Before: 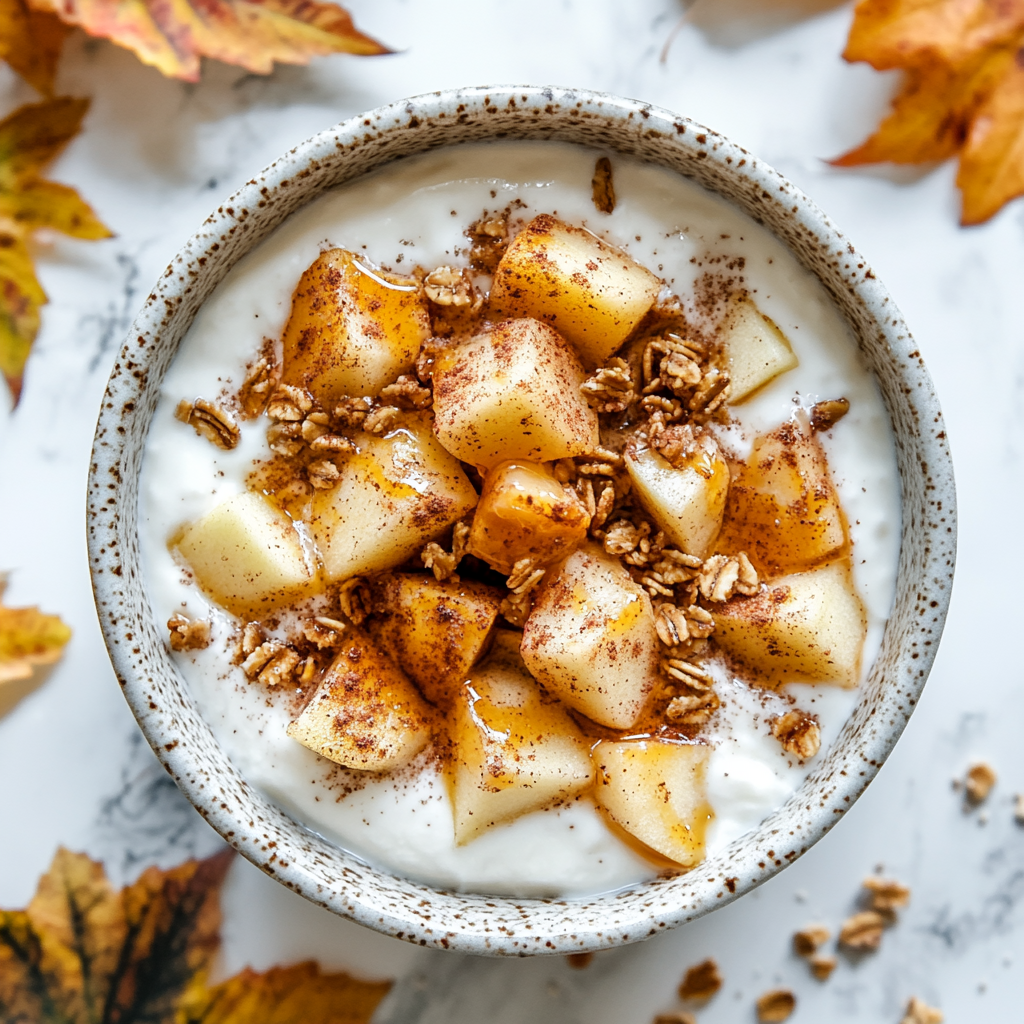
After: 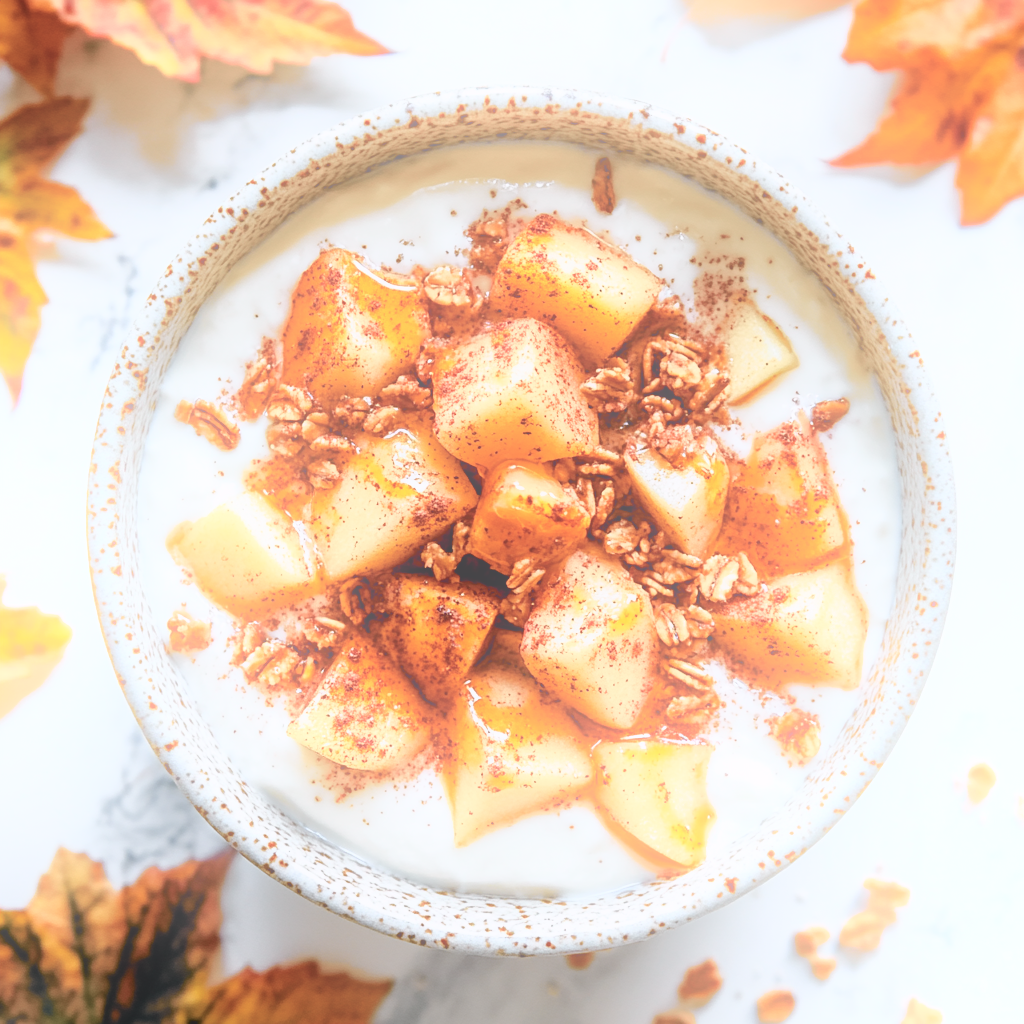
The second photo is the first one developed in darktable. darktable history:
tone curve: curves: ch0 [(0, 0) (0.105, 0.08) (0.195, 0.18) (0.283, 0.288) (0.384, 0.419) (0.485, 0.531) (0.638, 0.69) (0.795, 0.879) (1, 0.977)]; ch1 [(0, 0) (0.161, 0.092) (0.35, 0.33) (0.379, 0.401) (0.456, 0.469) (0.498, 0.503) (0.531, 0.537) (0.596, 0.621) (0.635, 0.655) (1, 1)]; ch2 [(0, 0) (0.371, 0.362) (0.437, 0.437) (0.483, 0.484) (0.53, 0.515) (0.56, 0.58) (0.622, 0.606) (1, 1)], color space Lab, independent channels, preserve colors none
bloom: on, module defaults
